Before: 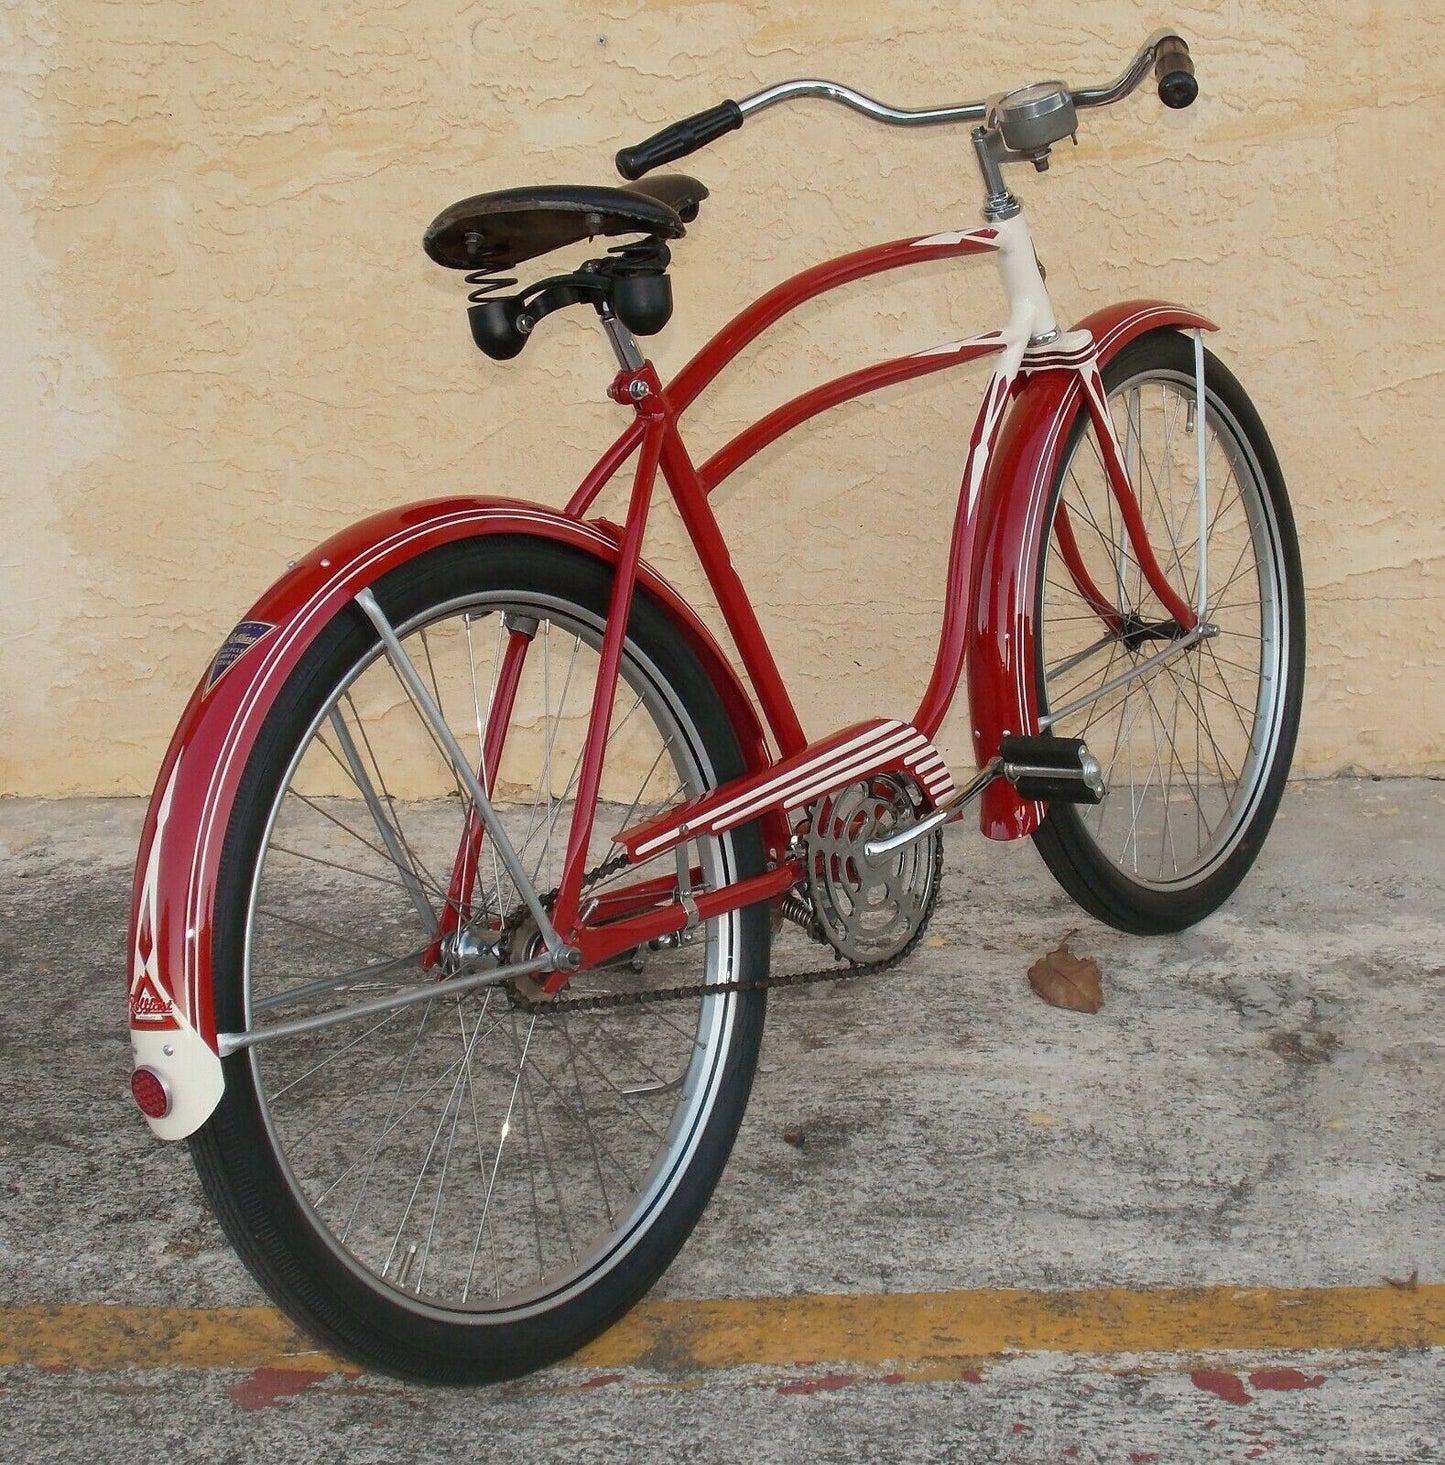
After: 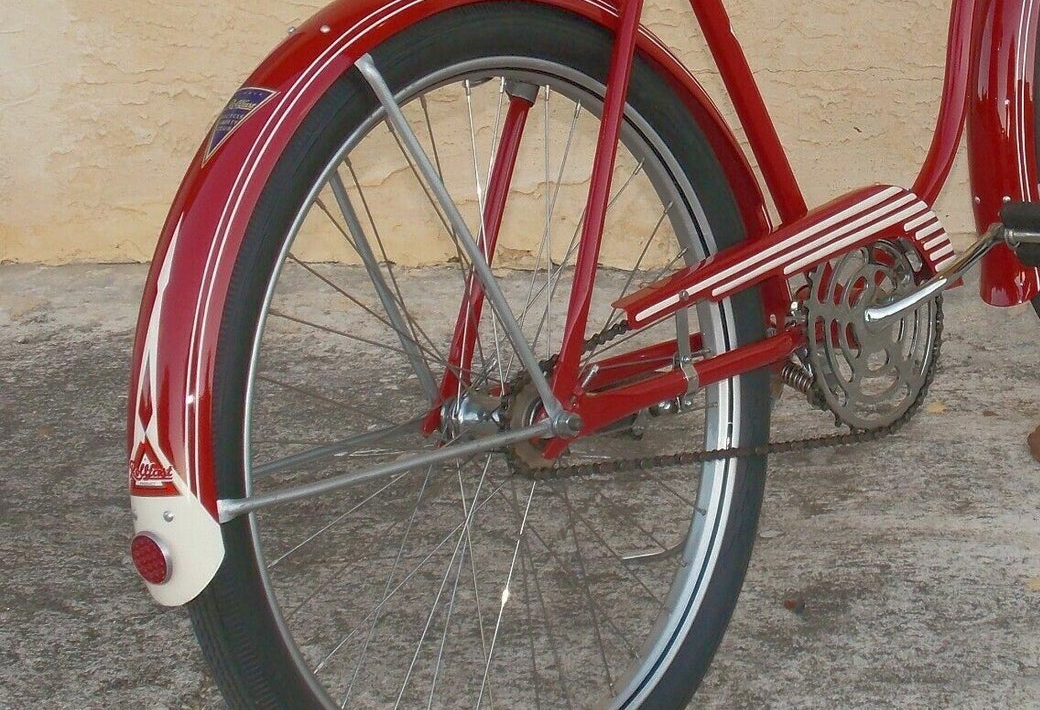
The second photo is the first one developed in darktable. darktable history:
rgb curve: curves: ch0 [(0, 0) (0.072, 0.166) (0.217, 0.293) (0.414, 0.42) (1, 1)], compensate middle gray true, preserve colors basic power
crop: top 36.498%, right 27.964%, bottom 14.995%
